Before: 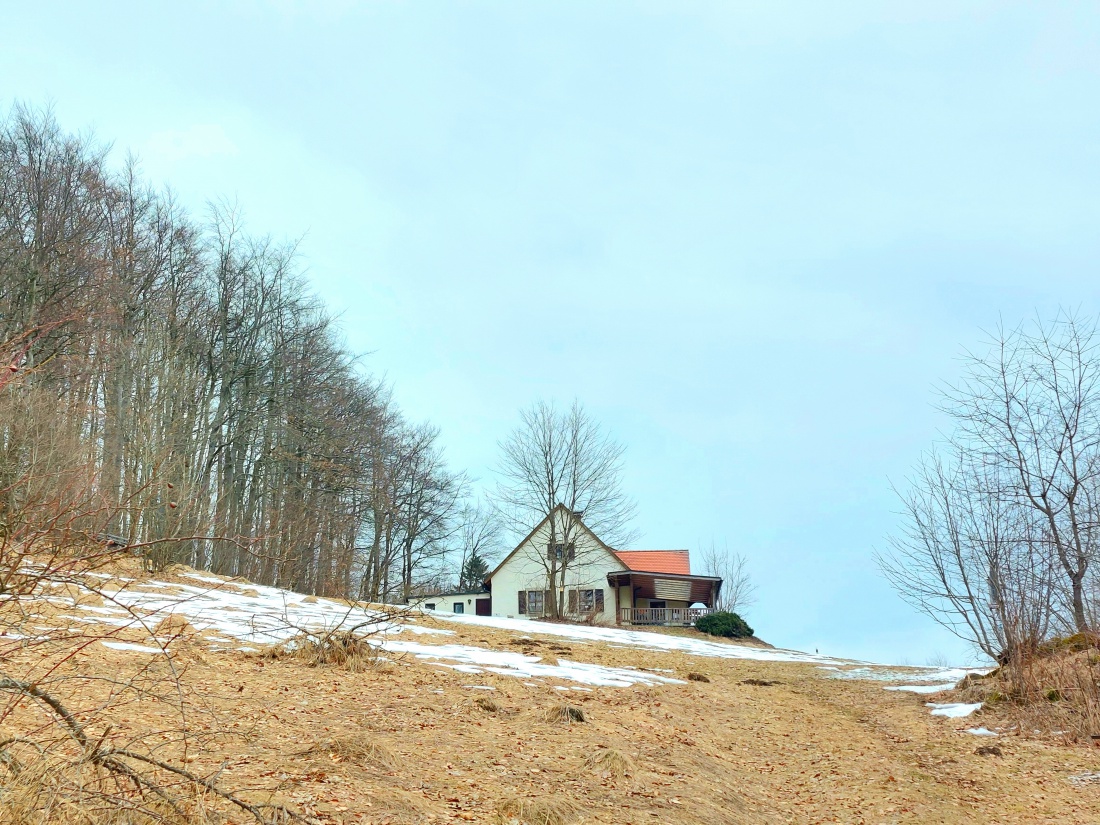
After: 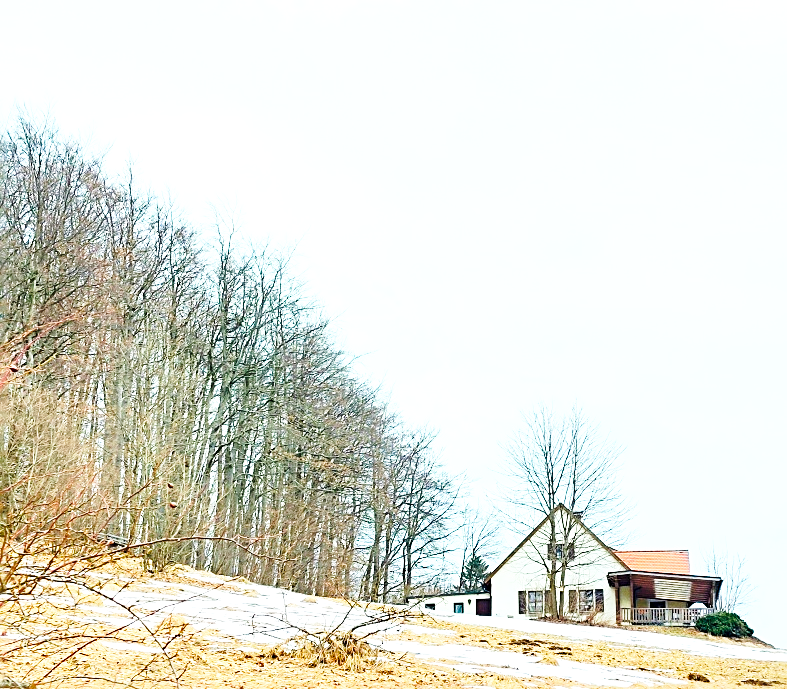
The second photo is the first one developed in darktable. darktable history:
sharpen: radius 2.721, amount 0.66
crop: right 28.437%, bottom 16.404%
exposure: exposure 0.202 EV, compensate highlight preservation false
color balance rgb: highlights gain › chroma 0.228%, highlights gain › hue 332°, perceptual saturation grading › global saturation 0.176%, perceptual saturation grading › mid-tones 11.518%, perceptual brilliance grading › highlights 8.707%, perceptual brilliance grading › mid-tones 4.39%, perceptual brilliance grading › shadows 1.216%, global vibrance 20%
base curve: curves: ch0 [(0, 0) (0.028, 0.03) (0.121, 0.232) (0.46, 0.748) (0.859, 0.968) (1, 1)], preserve colors none
